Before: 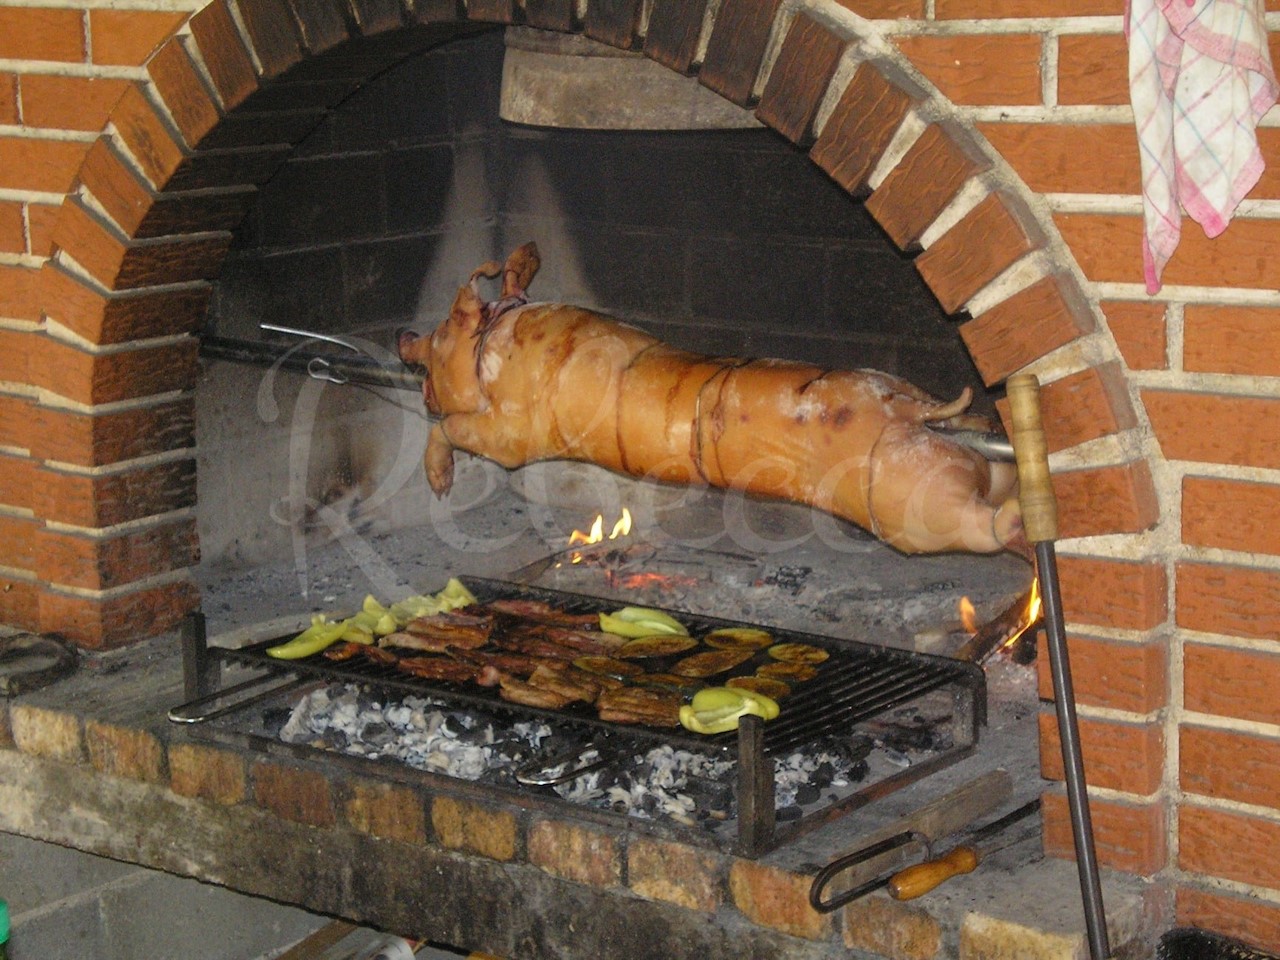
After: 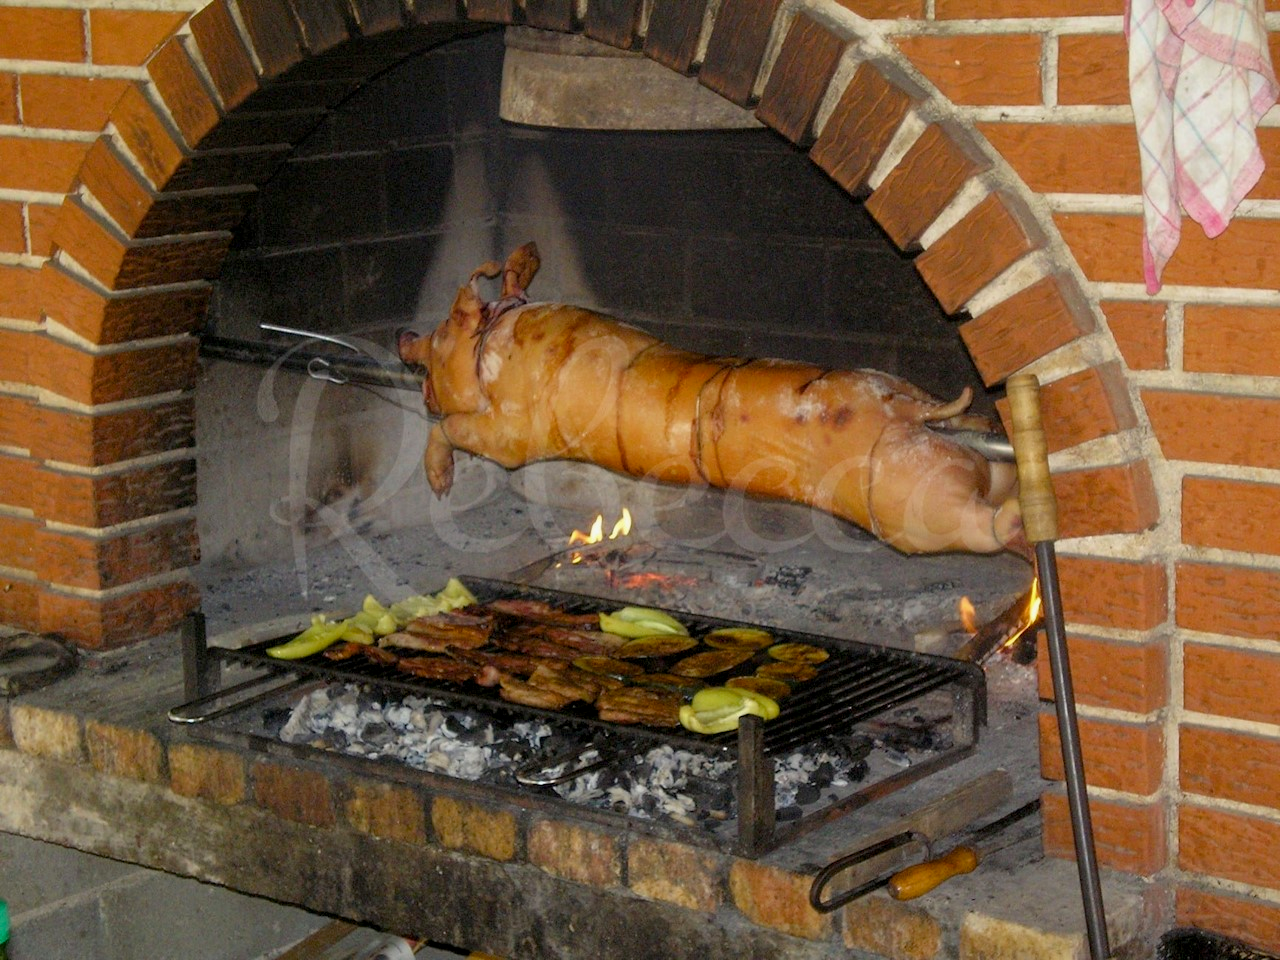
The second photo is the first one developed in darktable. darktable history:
color balance rgb: global offset › luminance -0.49%, linear chroma grading › global chroma 8.745%, perceptual saturation grading › global saturation -2.393%, perceptual saturation grading › highlights -8.152%, perceptual saturation grading › mid-tones 8.49%, perceptual saturation grading › shadows 4.253%, global vibrance 9.609%
exposure: black level correction 0.002, exposure -0.097 EV, compensate highlight preservation false
